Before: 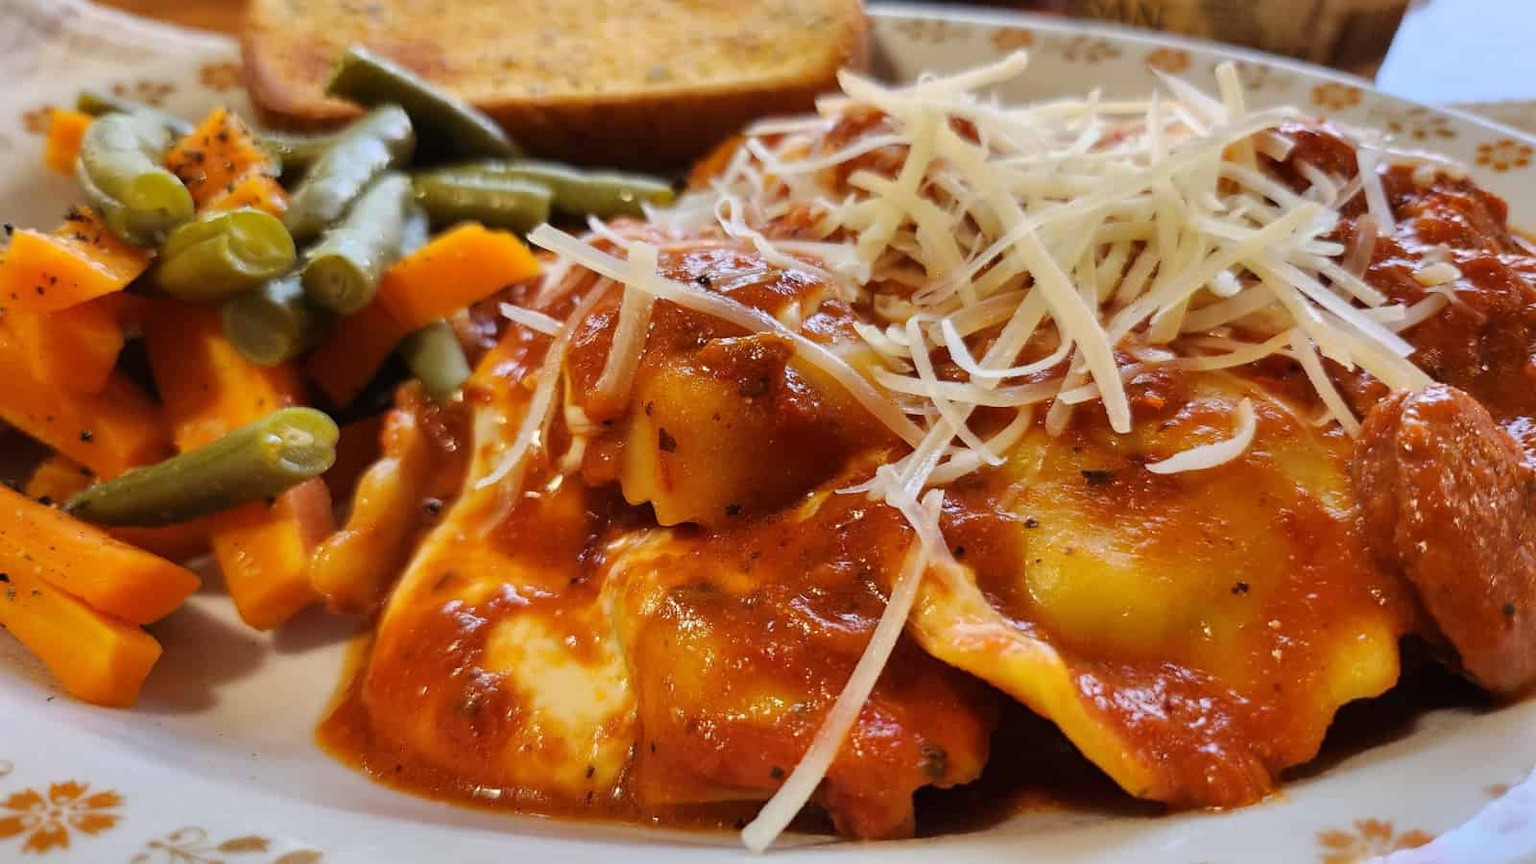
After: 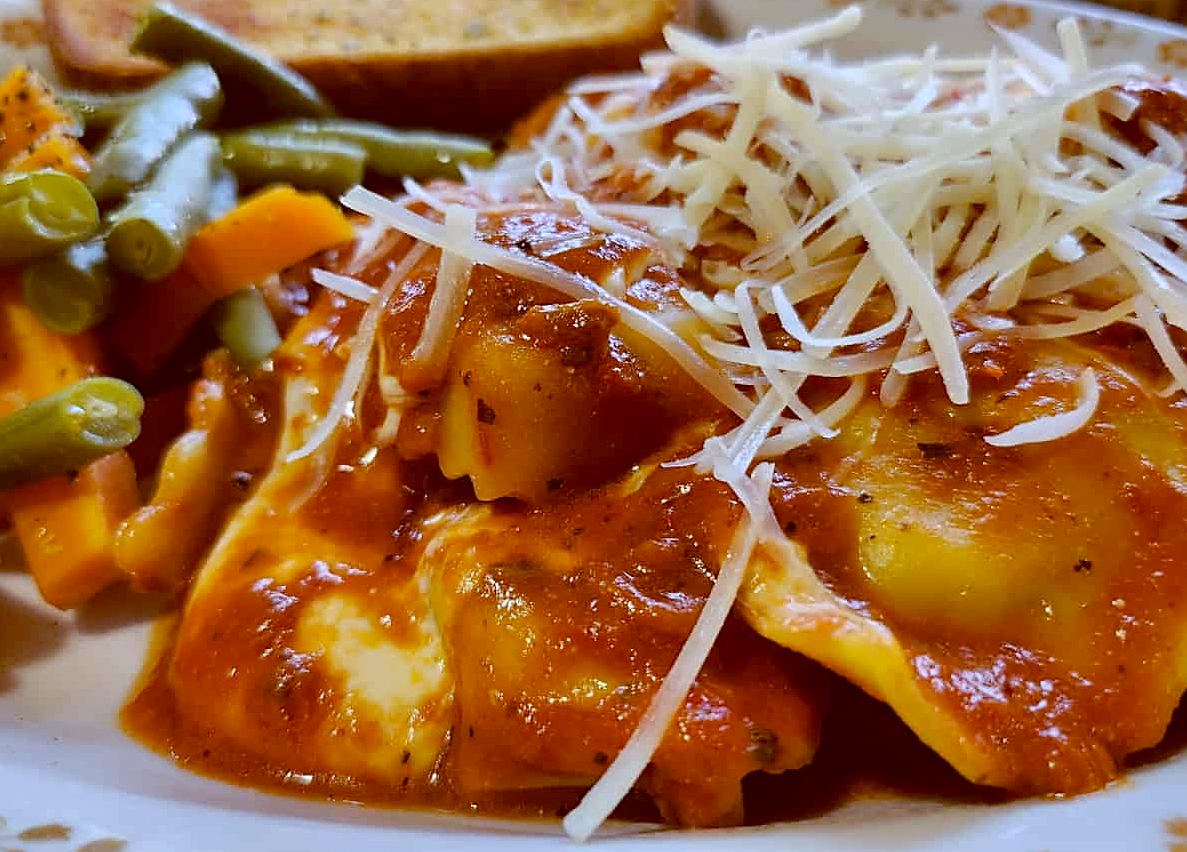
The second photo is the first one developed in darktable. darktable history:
sharpen: on, module defaults
color balance: lift [1, 1.015, 1.004, 0.985], gamma [1, 0.958, 0.971, 1.042], gain [1, 0.956, 0.977, 1.044]
crop and rotate: left 13.15%, top 5.251%, right 12.609%
white balance: red 0.931, blue 1.11
